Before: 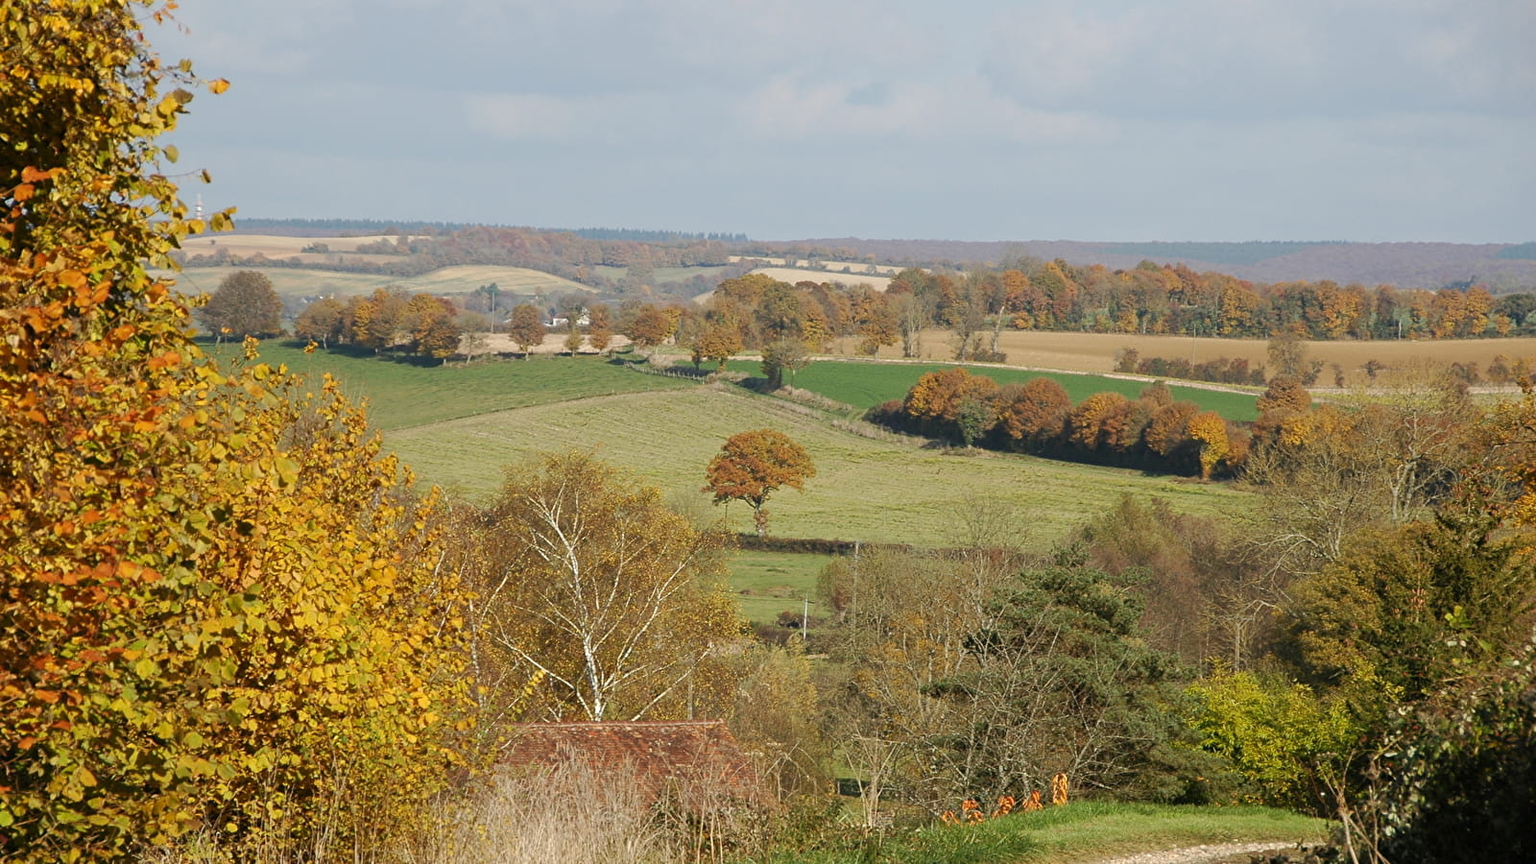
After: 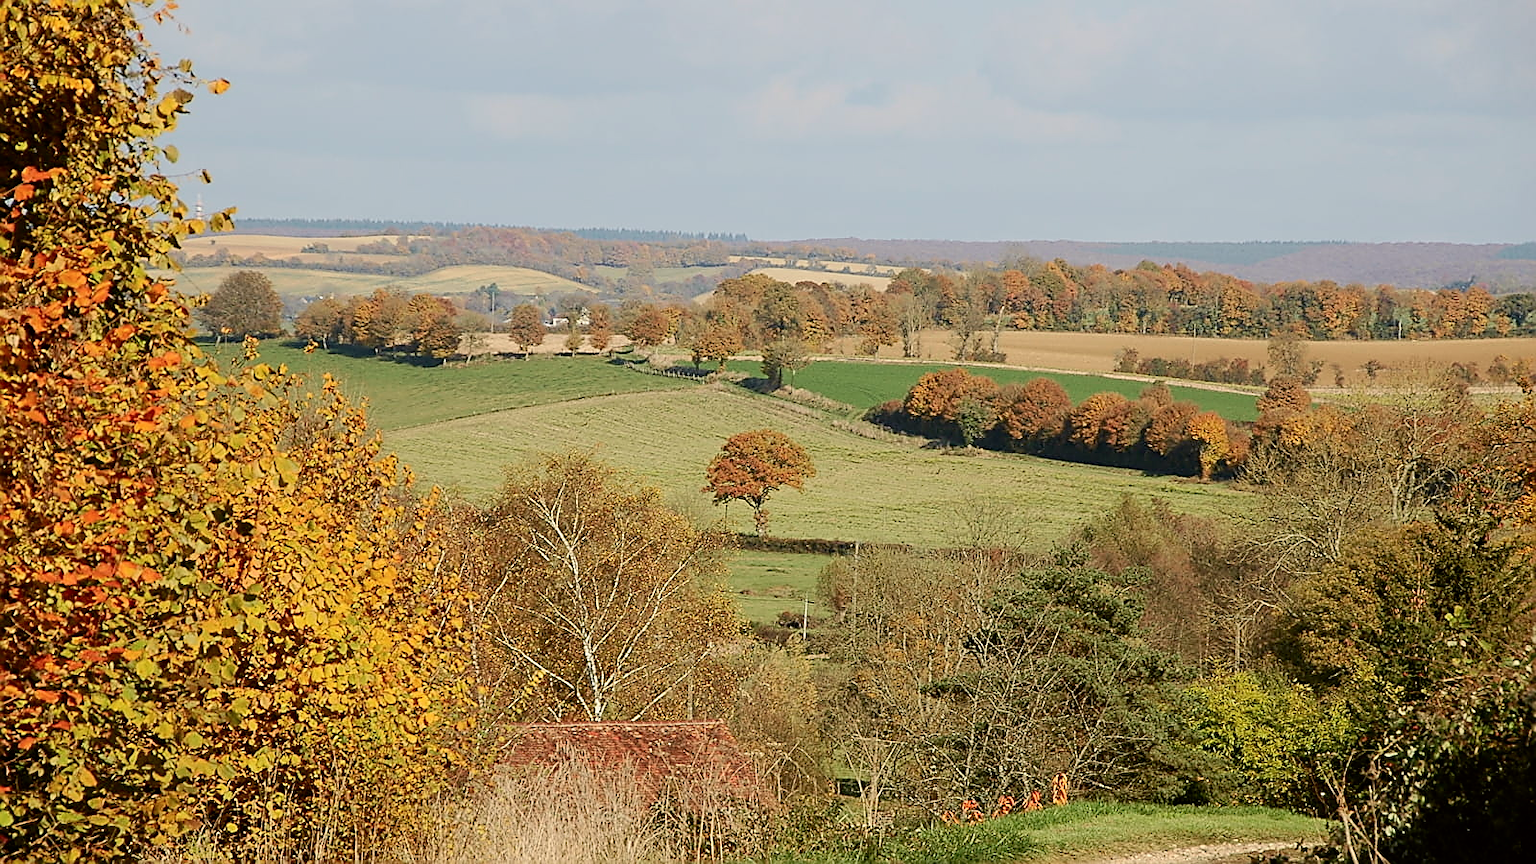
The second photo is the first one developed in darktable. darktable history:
sharpen: radius 1.351, amount 1.262, threshold 0.781
tone curve: curves: ch0 [(0, 0) (0.091, 0.066) (0.184, 0.16) (0.491, 0.519) (0.748, 0.765) (1, 0.919)]; ch1 [(0, 0) (0.179, 0.173) (0.322, 0.32) (0.424, 0.424) (0.502, 0.504) (0.56, 0.578) (0.631, 0.675) (0.777, 0.806) (1, 1)]; ch2 [(0, 0) (0.434, 0.447) (0.483, 0.487) (0.547, 0.573) (0.676, 0.673) (1, 1)], color space Lab, independent channels, preserve colors none
